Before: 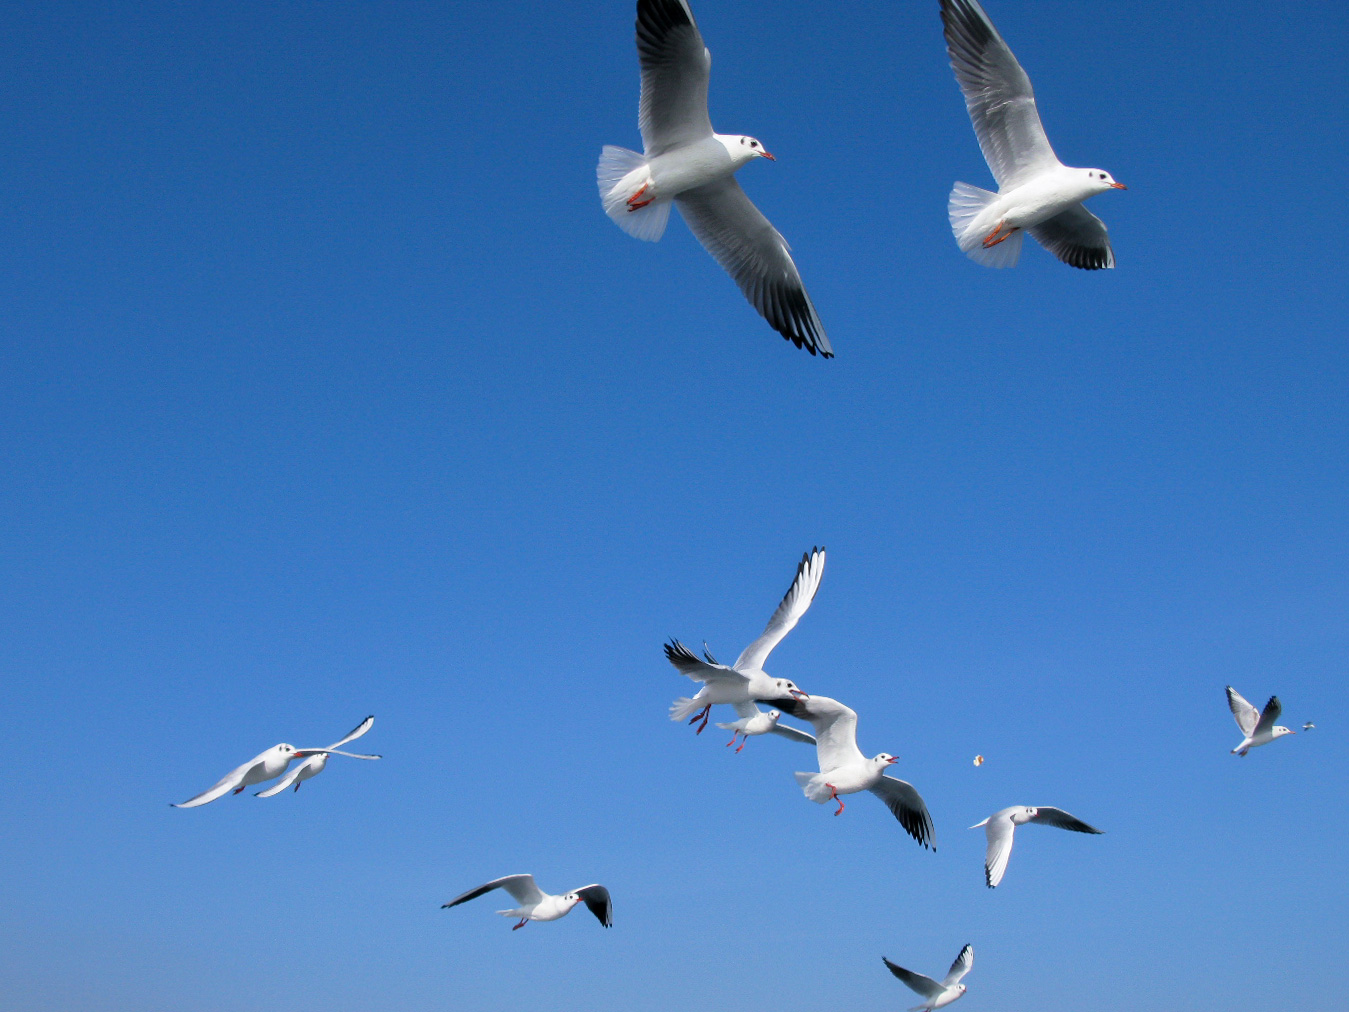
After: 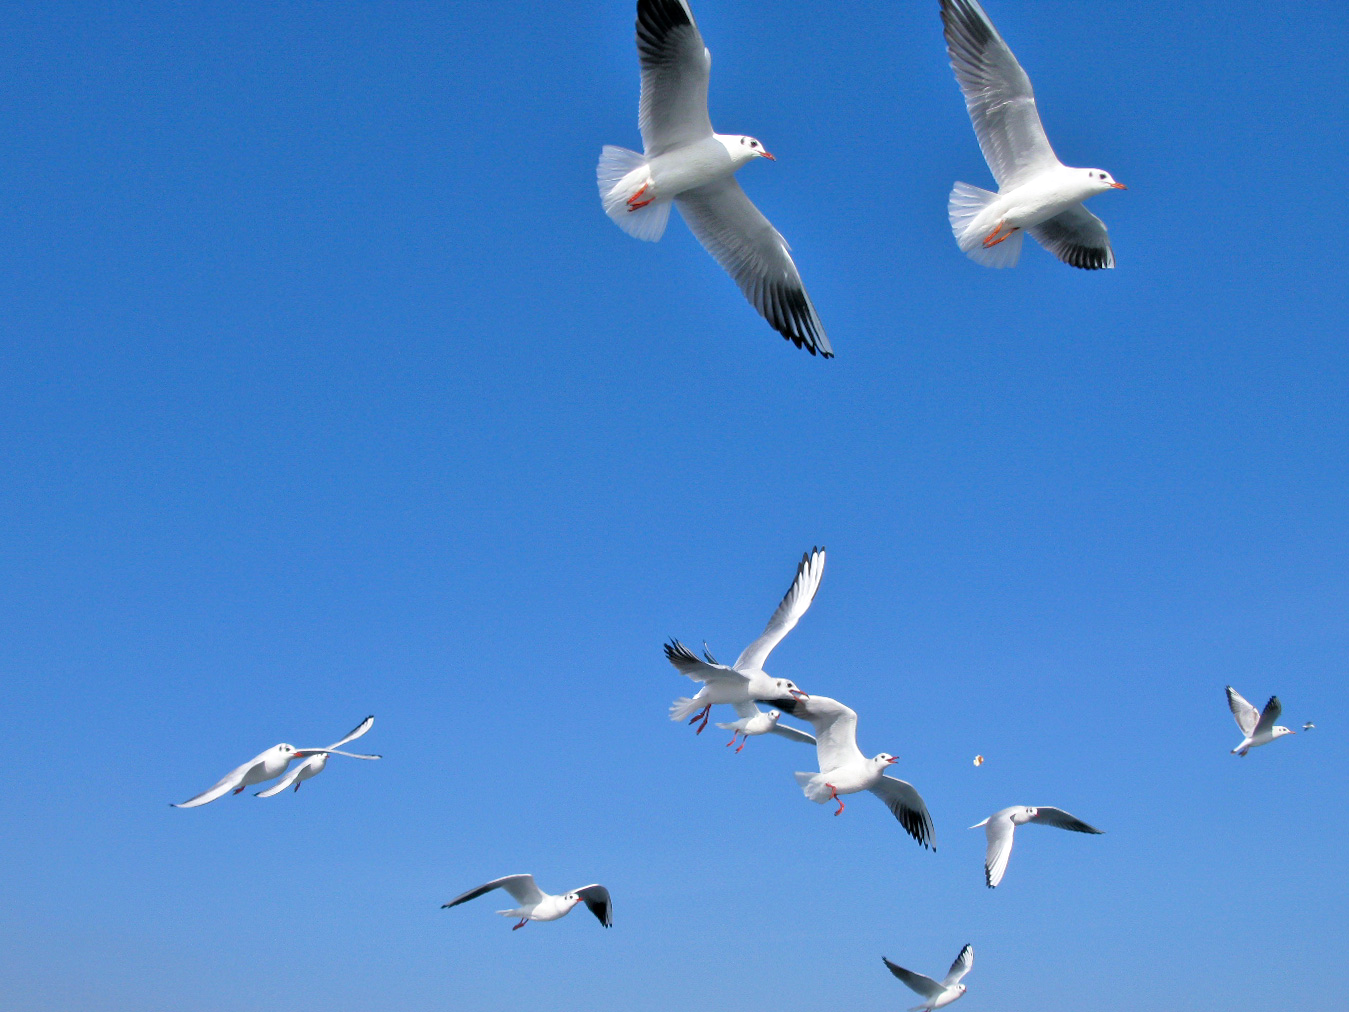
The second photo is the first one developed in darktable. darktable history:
tone equalizer: -7 EV 0.152 EV, -6 EV 0.61 EV, -5 EV 1.13 EV, -4 EV 1.35 EV, -3 EV 1.18 EV, -2 EV 0.6 EV, -1 EV 0.168 EV, mask exposure compensation -0.487 EV
